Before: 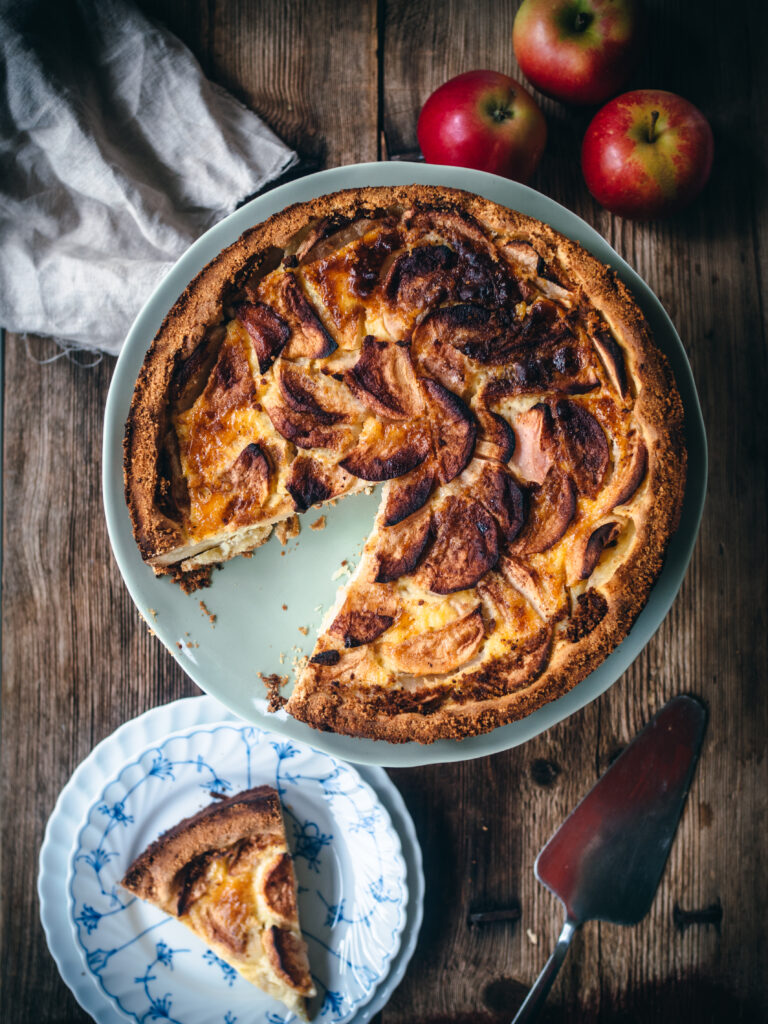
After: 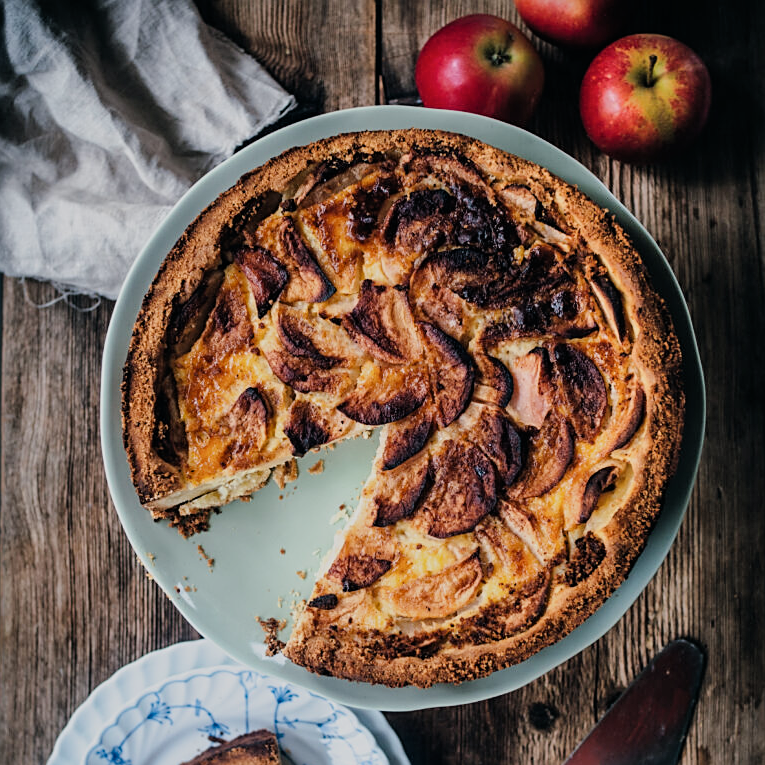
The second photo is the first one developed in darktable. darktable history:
crop: left 0.387%, top 5.469%, bottom 19.809%
sharpen: on, module defaults
filmic rgb: hardness 4.17
shadows and highlights: shadows 43.71, white point adjustment -1.46, soften with gaussian
